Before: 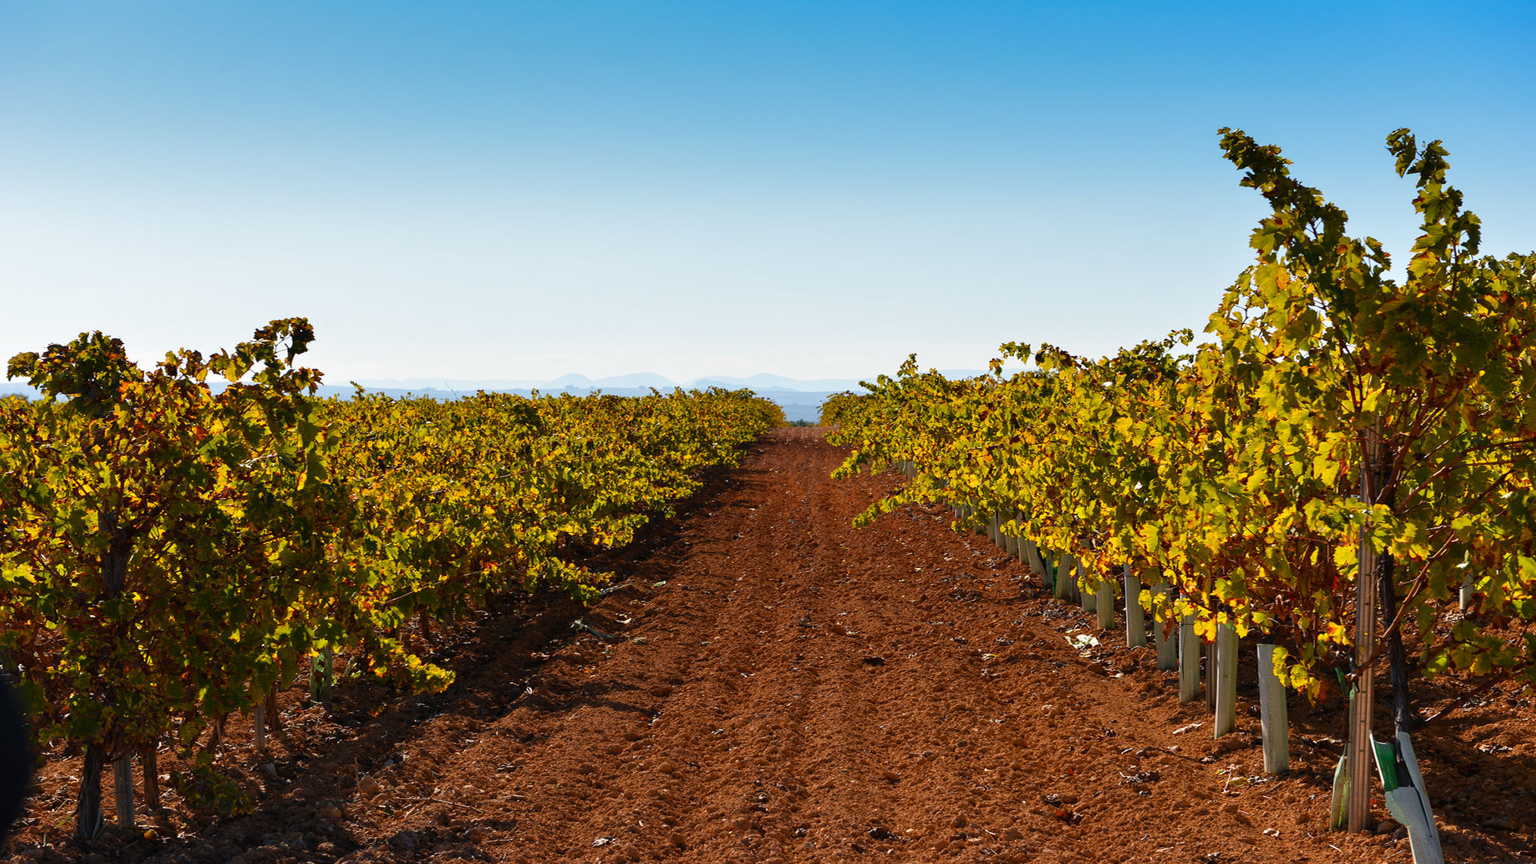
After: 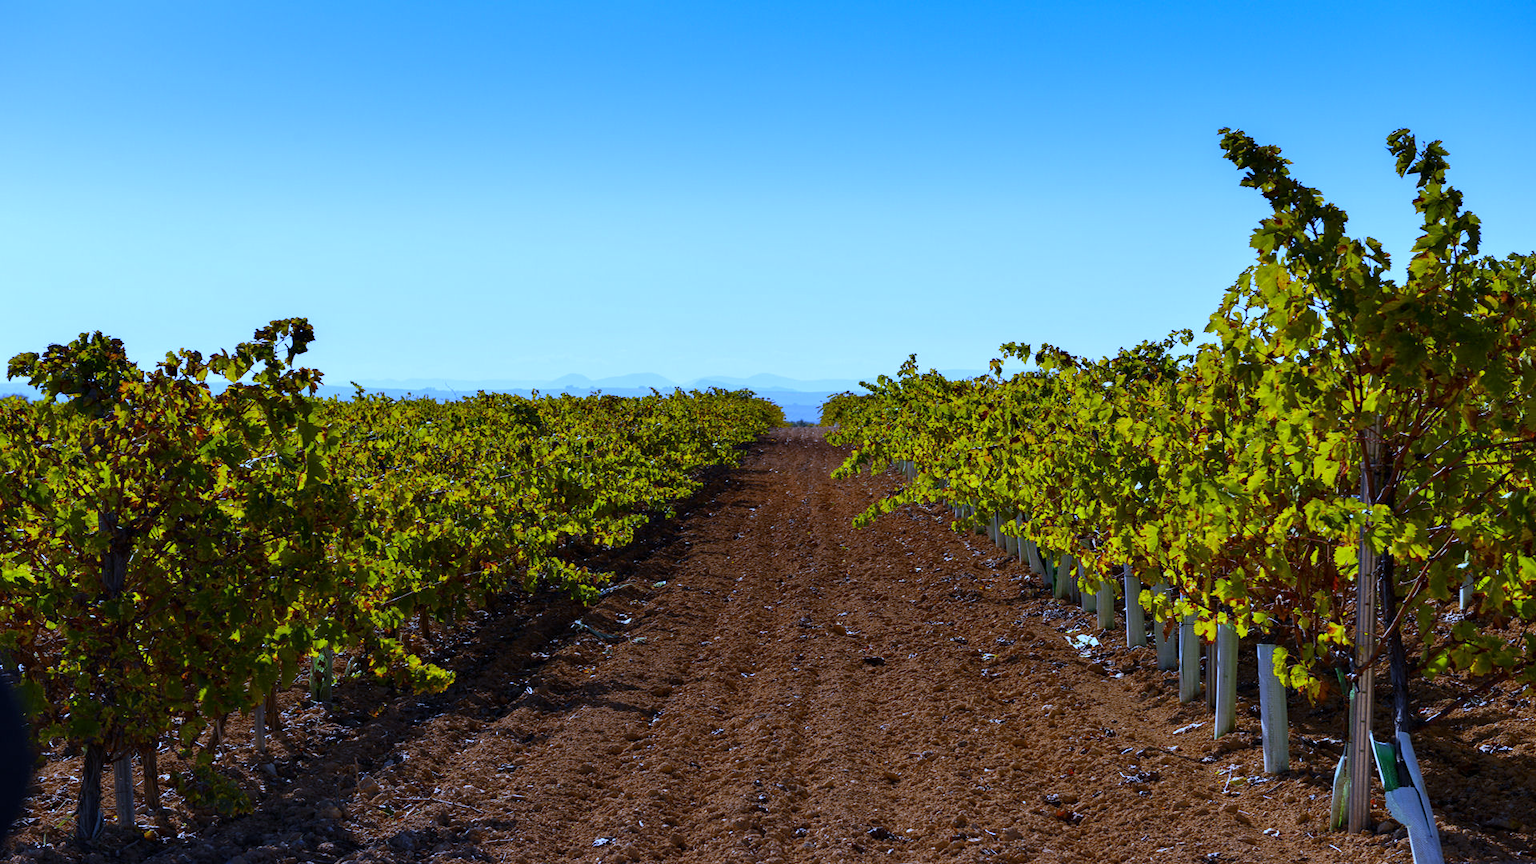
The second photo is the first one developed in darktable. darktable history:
local contrast: highlights 61%, shadows 106%, detail 107%, midtone range 0.529
white balance: red 0.766, blue 1.537
